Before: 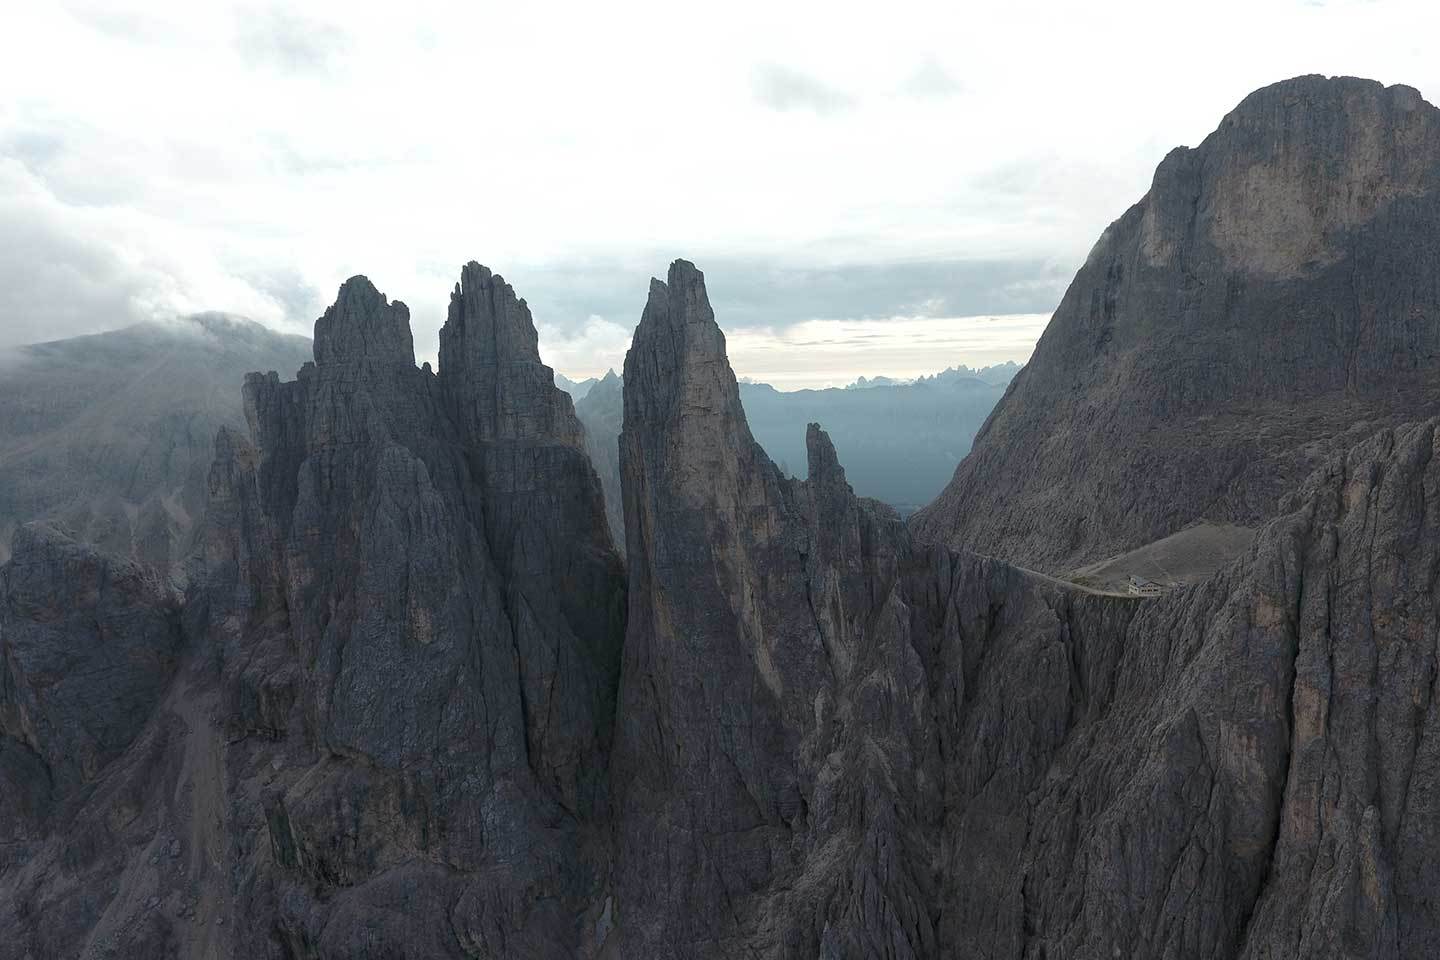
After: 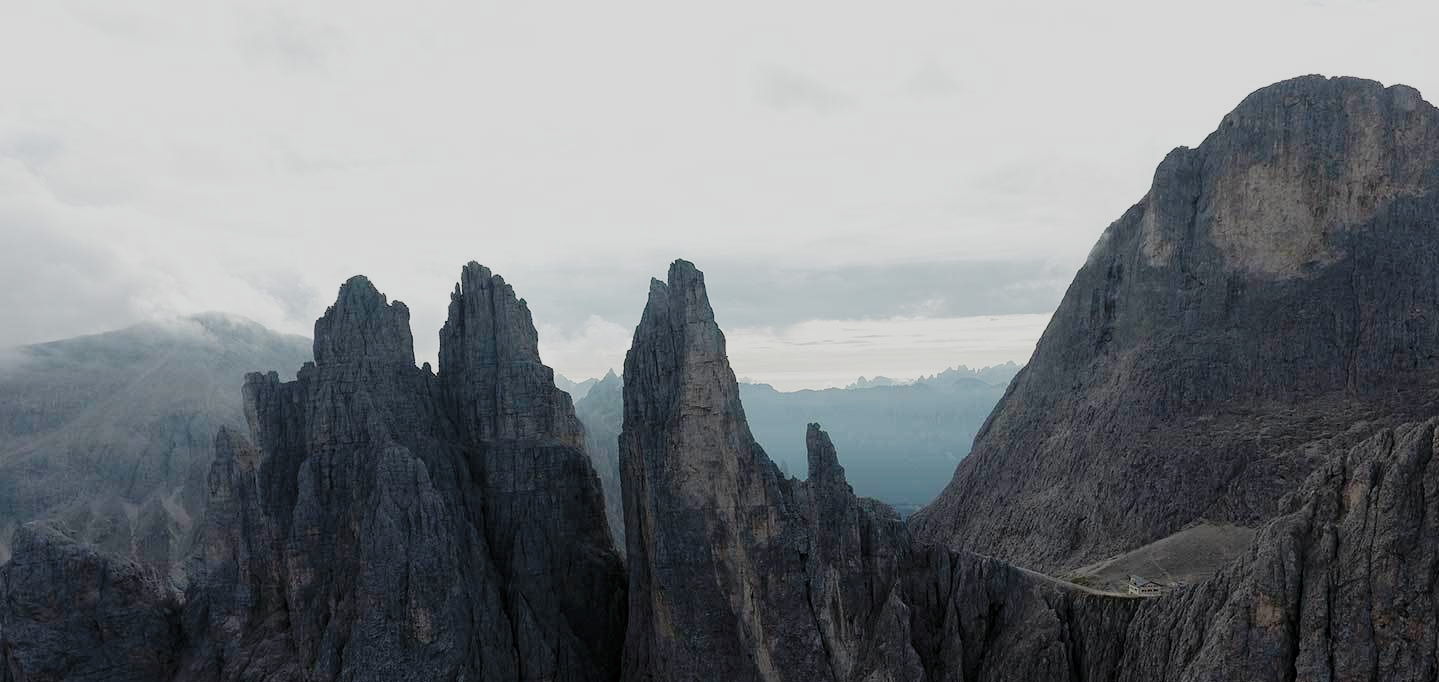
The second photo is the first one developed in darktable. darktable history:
crop: right 0%, bottom 28.926%
filmic rgb: black relative exposure -5 EV, white relative exposure 3.99 EV, hardness 2.88, contrast 1.189, preserve chrominance no, color science v5 (2021), contrast in shadows safe, contrast in highlights safe
